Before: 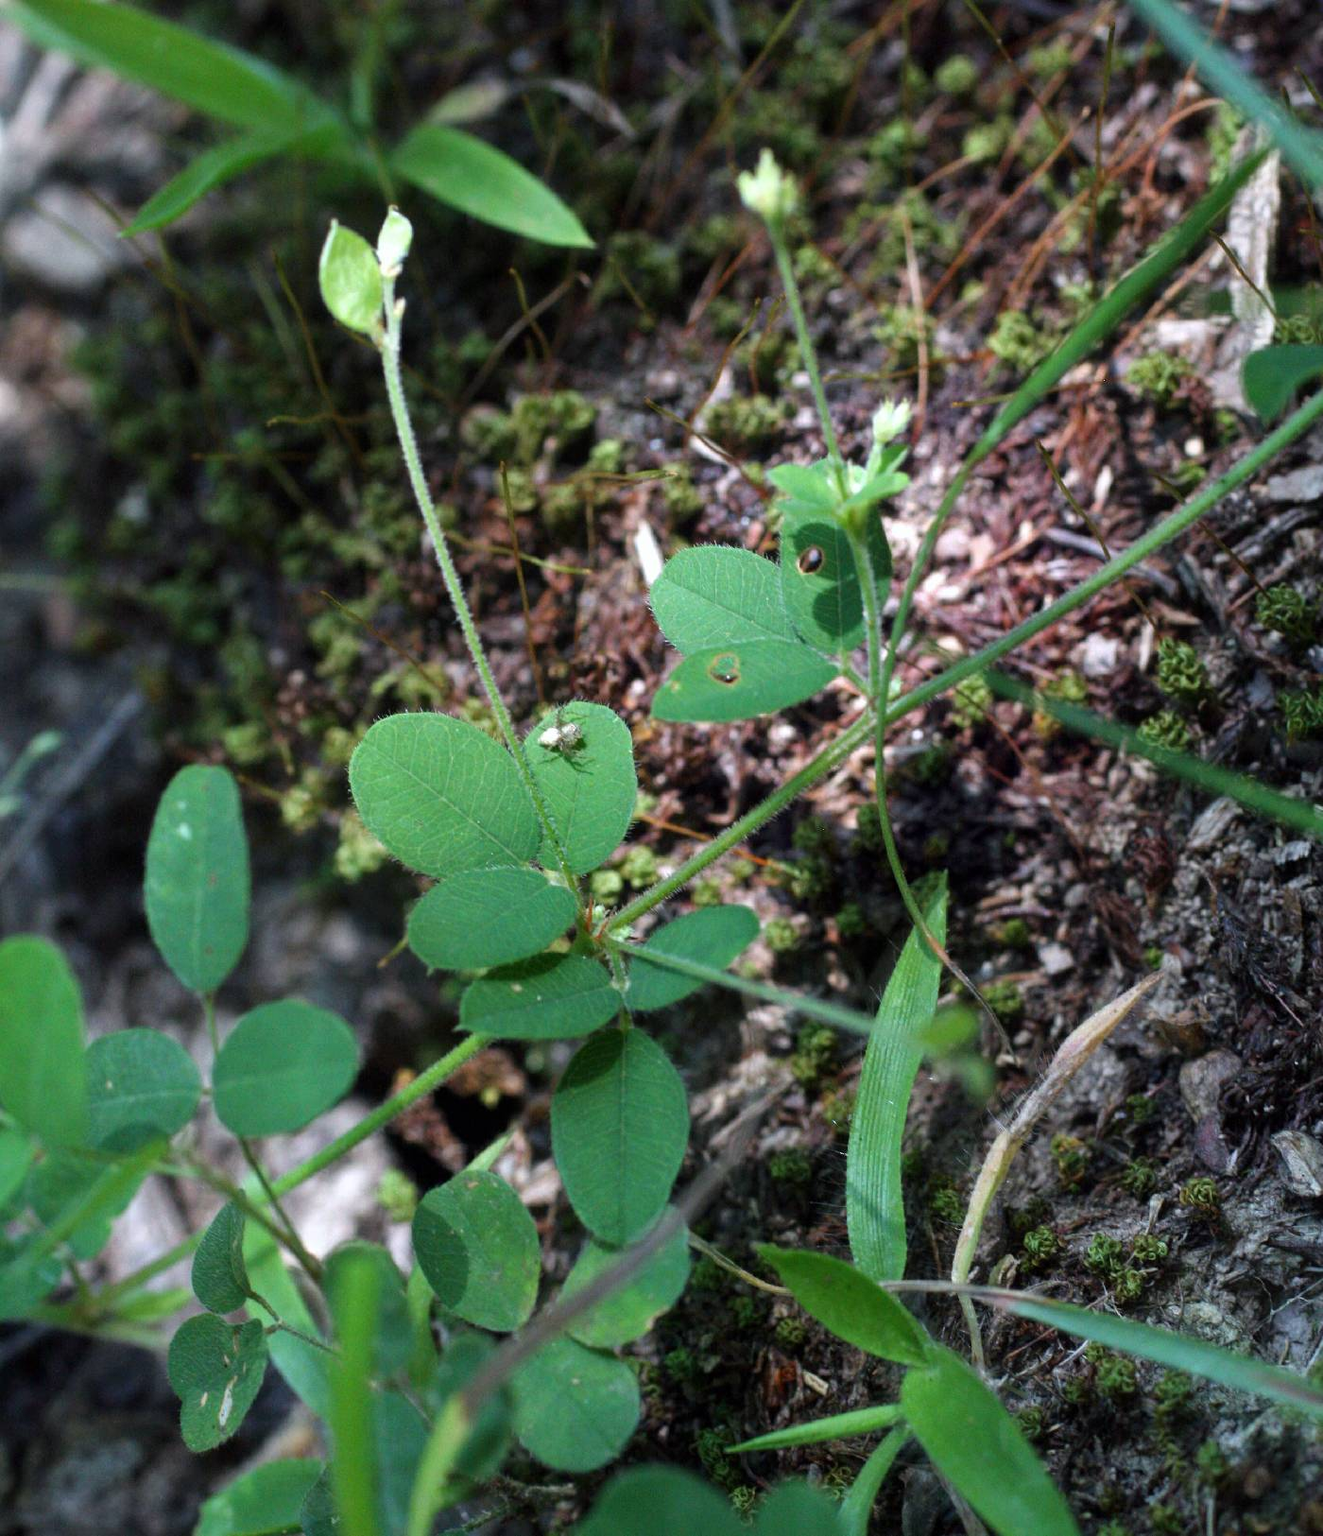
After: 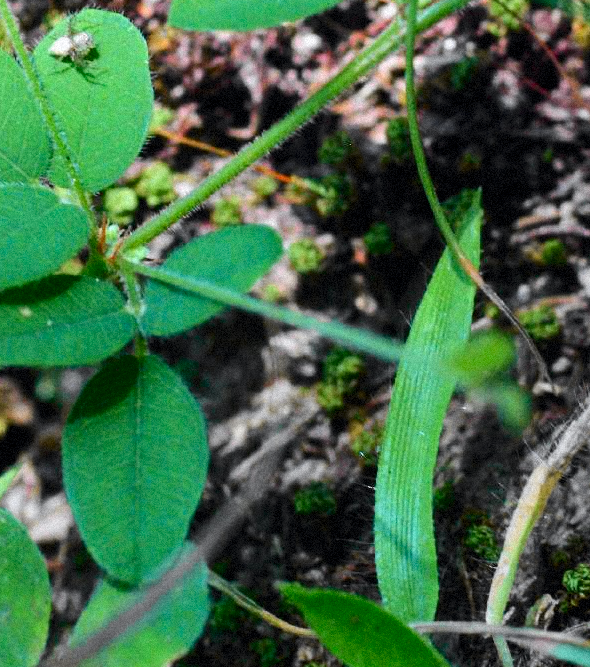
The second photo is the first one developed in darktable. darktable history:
crop: left 37.221%, top 45.169%, right 20.63%, bottom 13.777%
grain: mid-tones bias 0%
tone curve: curves: ch0 [(0, 0) (0.071, 0.047) (0.266, 0.26) (0.483, 0.554) (0.753, 0.811) (1, 0.983)]; ch1 [(0, 0) (0.346, 0.307) (0.408, 0.369) (0.463, 0.443) (0.482, 0.493) (0.502, 0.5) (0.517, 0.502) (0.55, 0.548) (0.597, 0.624) (0.651, 0.698) (1, 1)]; ch2 [(0, 0) (0.346, 0.34) (0.434, 0.46) (0.485, 0.494) (0.5, 0.494) (0.517, 0.506) (0.535, 0.529) (0.583, 0.611) (0.625, 0.666) (1, 1)], color space Lab, independent channels, preserve colors none
contrast brightness saturation: contrast 0.04, saturation 0.07
